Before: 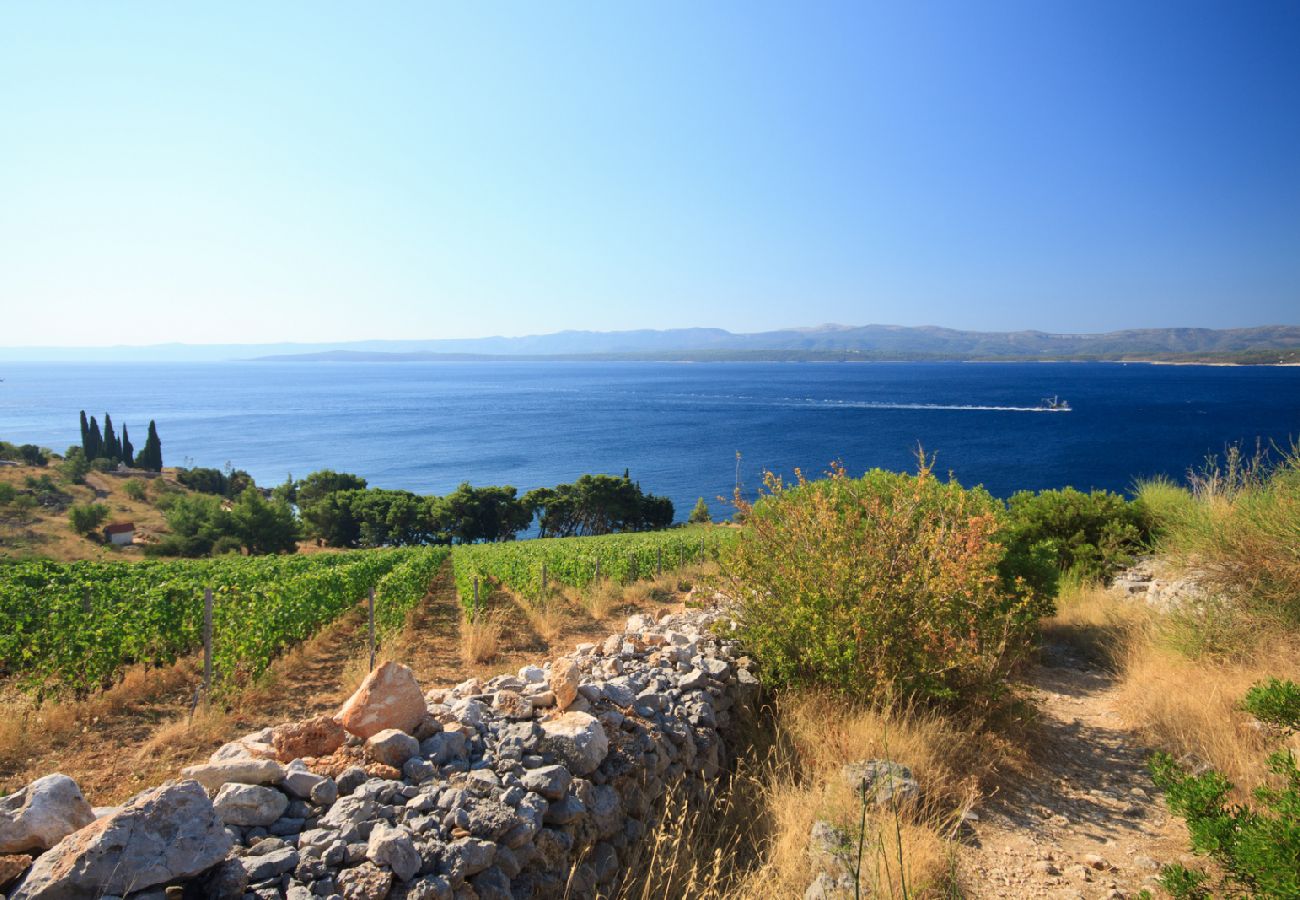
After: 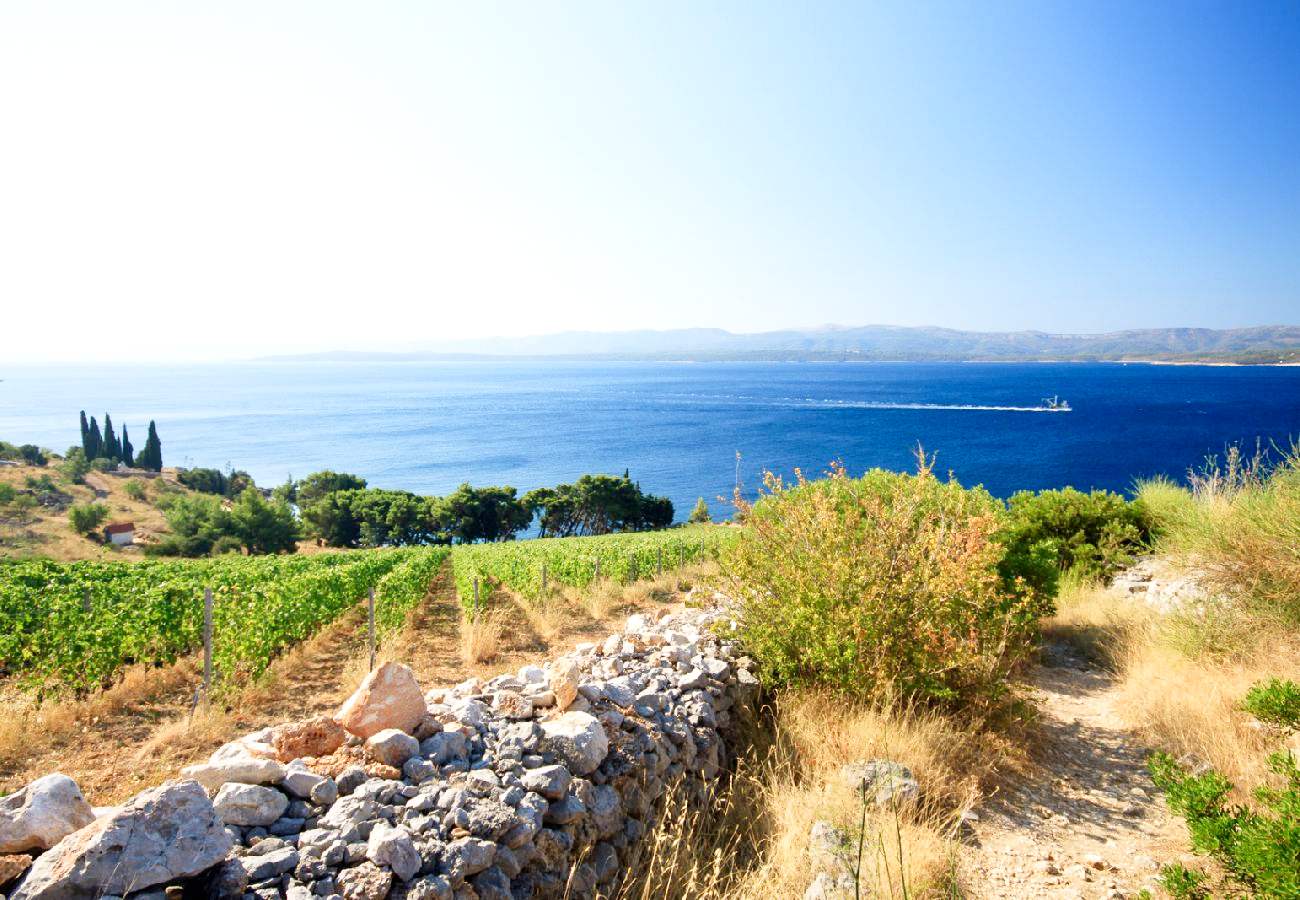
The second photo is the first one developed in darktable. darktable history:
exposure: black level correction 0, exposure 1.106 EV, compensate highlight preservation false
filmic rgb: black relative exposure -7.78 EV, white relative exposure 4.43 EV, hardness 3.76, latitude 49.44%, contrast 1.101, add noise in highlights 0.001, preserve chrominance no, color science v3 (2019), use custom middle-gray values true, iterations of high-quality reconstruction 0, contrast in highlights soft
